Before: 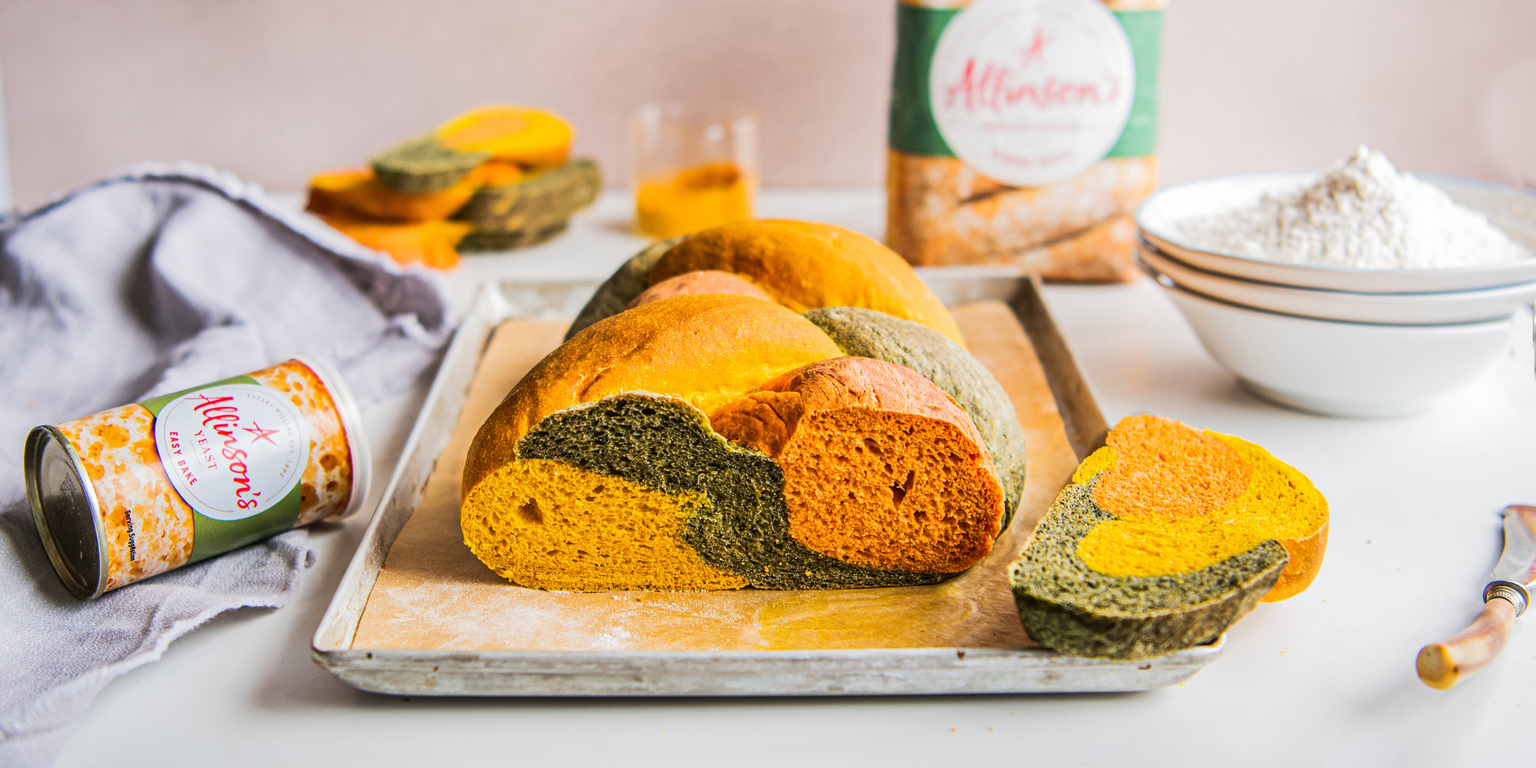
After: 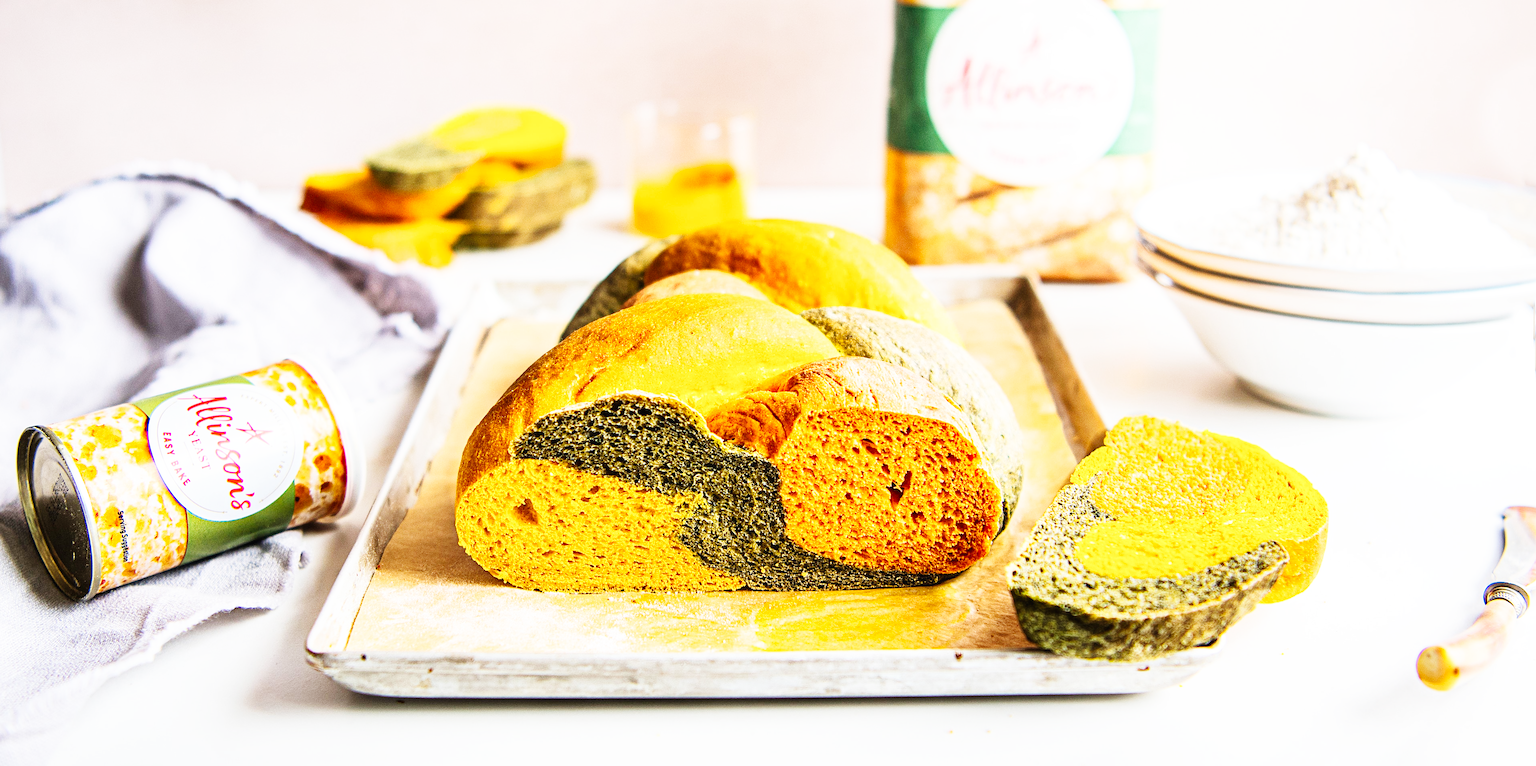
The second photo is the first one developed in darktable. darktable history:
base curve: curves: ch0 [(0, 0.003) (0.001, 0.002) (0.006, 0.004) (0.02, 0.022) (0.048, 0.086) (0.094, 0.234) (0.162, 0.431) (0.258, 0.629) (0.385, 0.8) (0.548, 0.918) (0.751, 0.988) (1, 1)], preserve colors none
sharpen: on, module defaults
crop and rotate: left 0.522%, top 0.344%, bottom 0.343%
